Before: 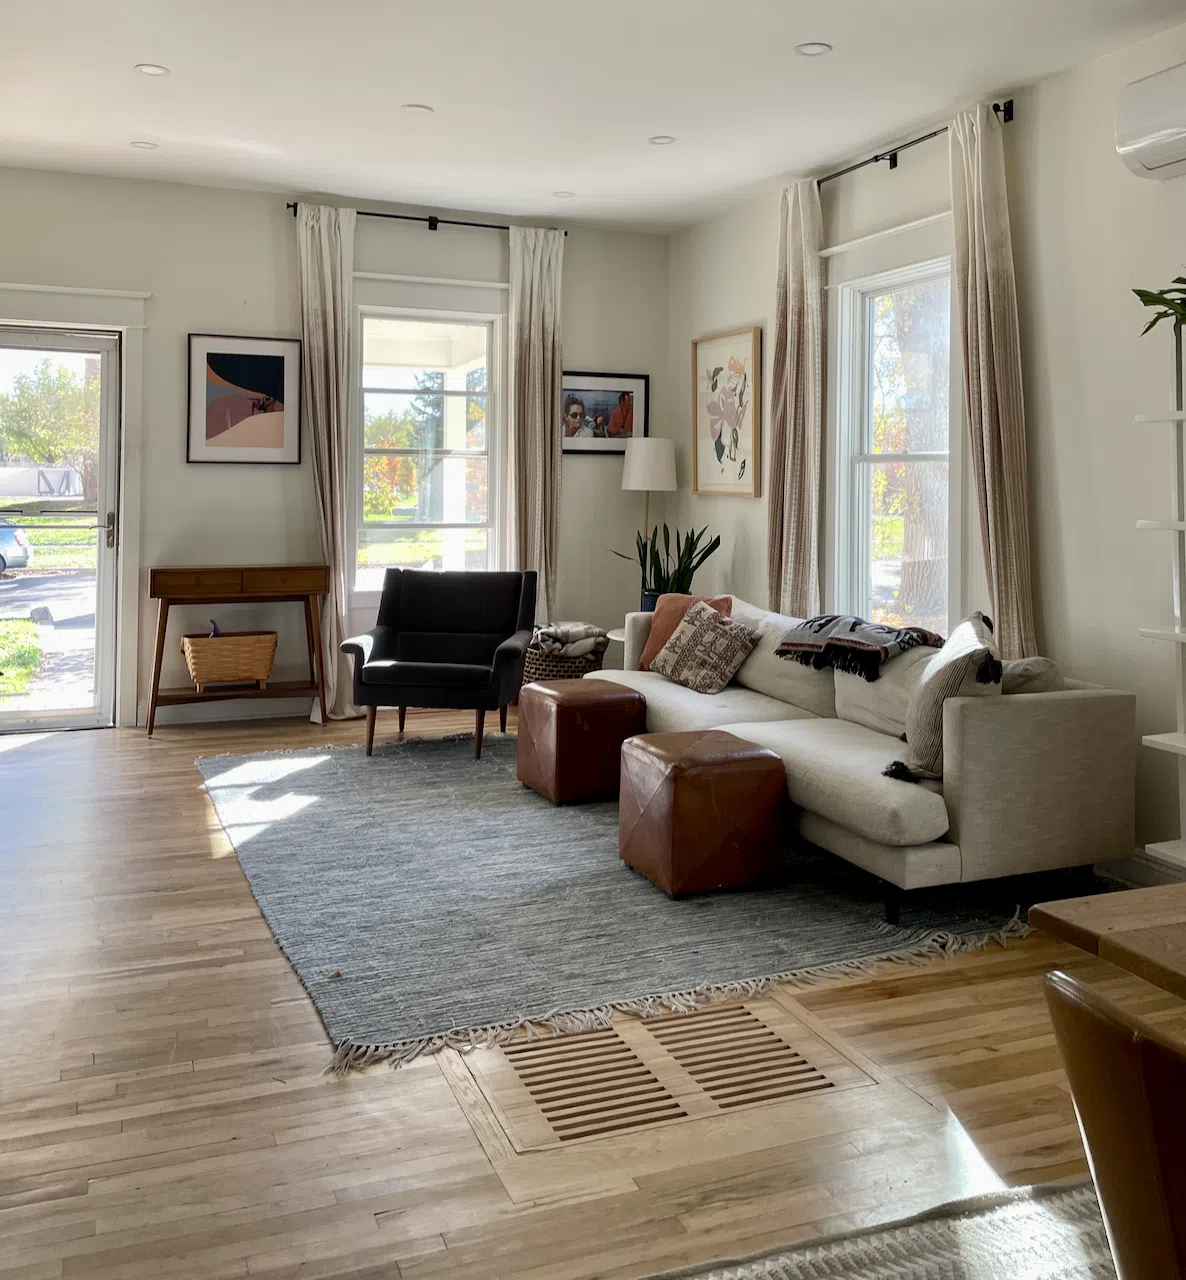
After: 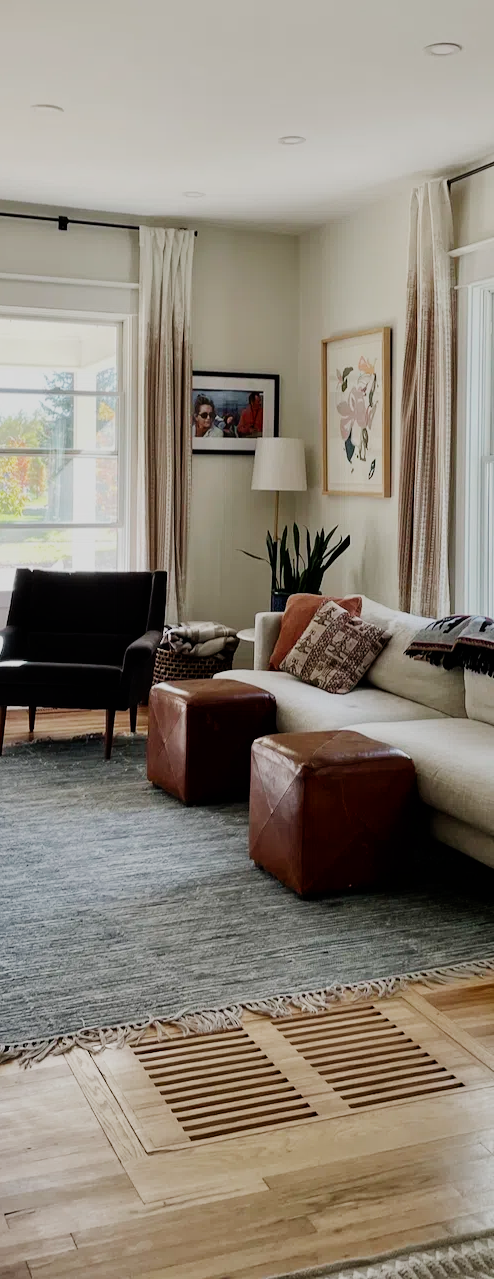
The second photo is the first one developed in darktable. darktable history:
crop: left 31.229%, right 27.105%
sigmoid: skew -0.2, preserve hue 0%, red attenuation 0.1, red rotation 0.035, green attenuation 0.1, green rotation -0.017, blue attenuation 0.15, blue rotation -0.052, base primaries Rec2020
